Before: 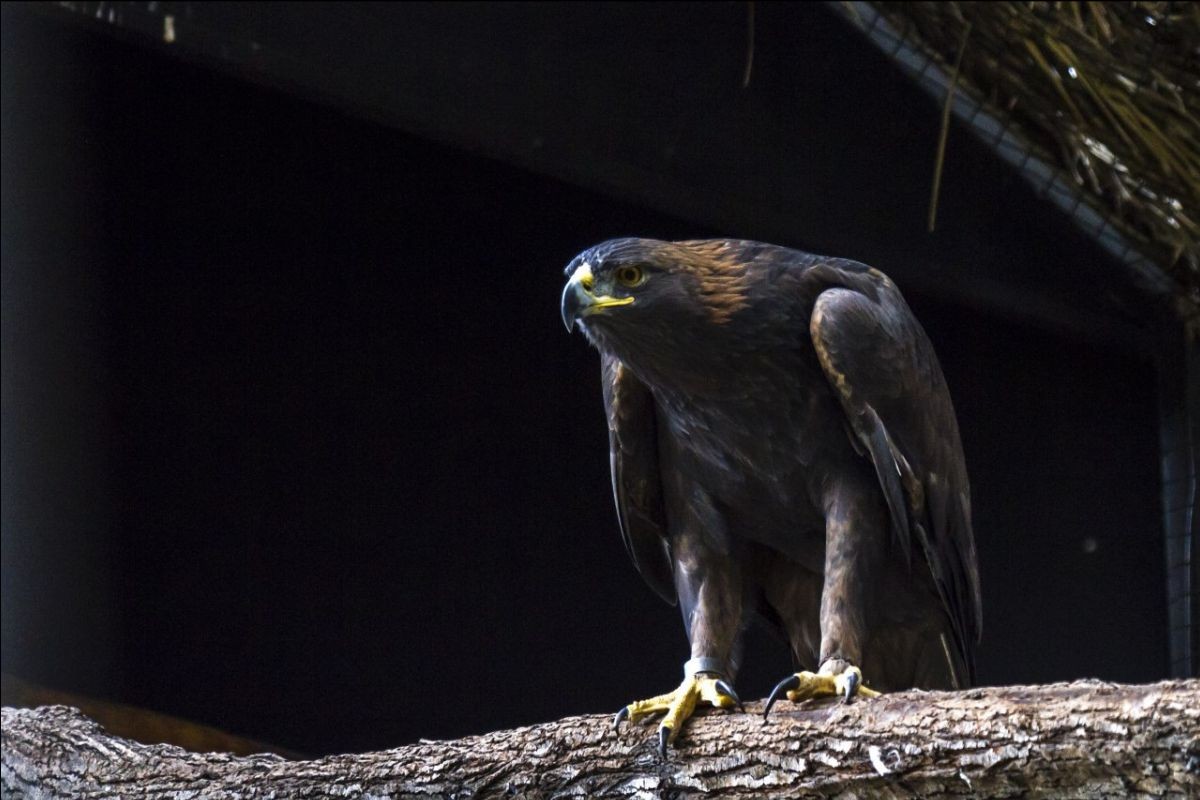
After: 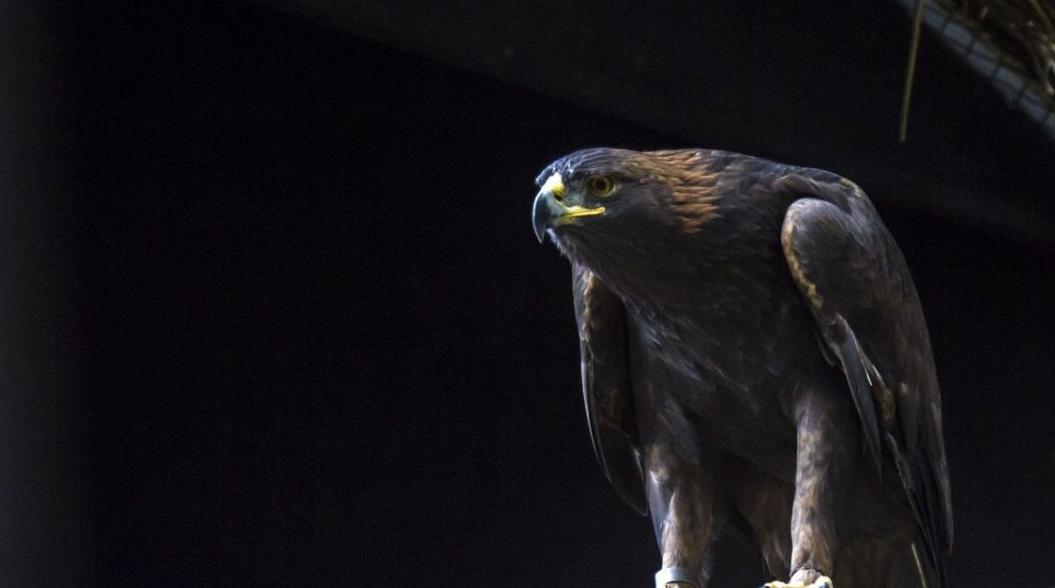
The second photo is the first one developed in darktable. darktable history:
bloom: on, module defaults
contrast brightness saturation: saturation -0.05
crop and rotate: left 2.425%, top 11.305%, right 9.6%, bottom 15.08%
rotate and perspective: crop left 0, crop top 0
